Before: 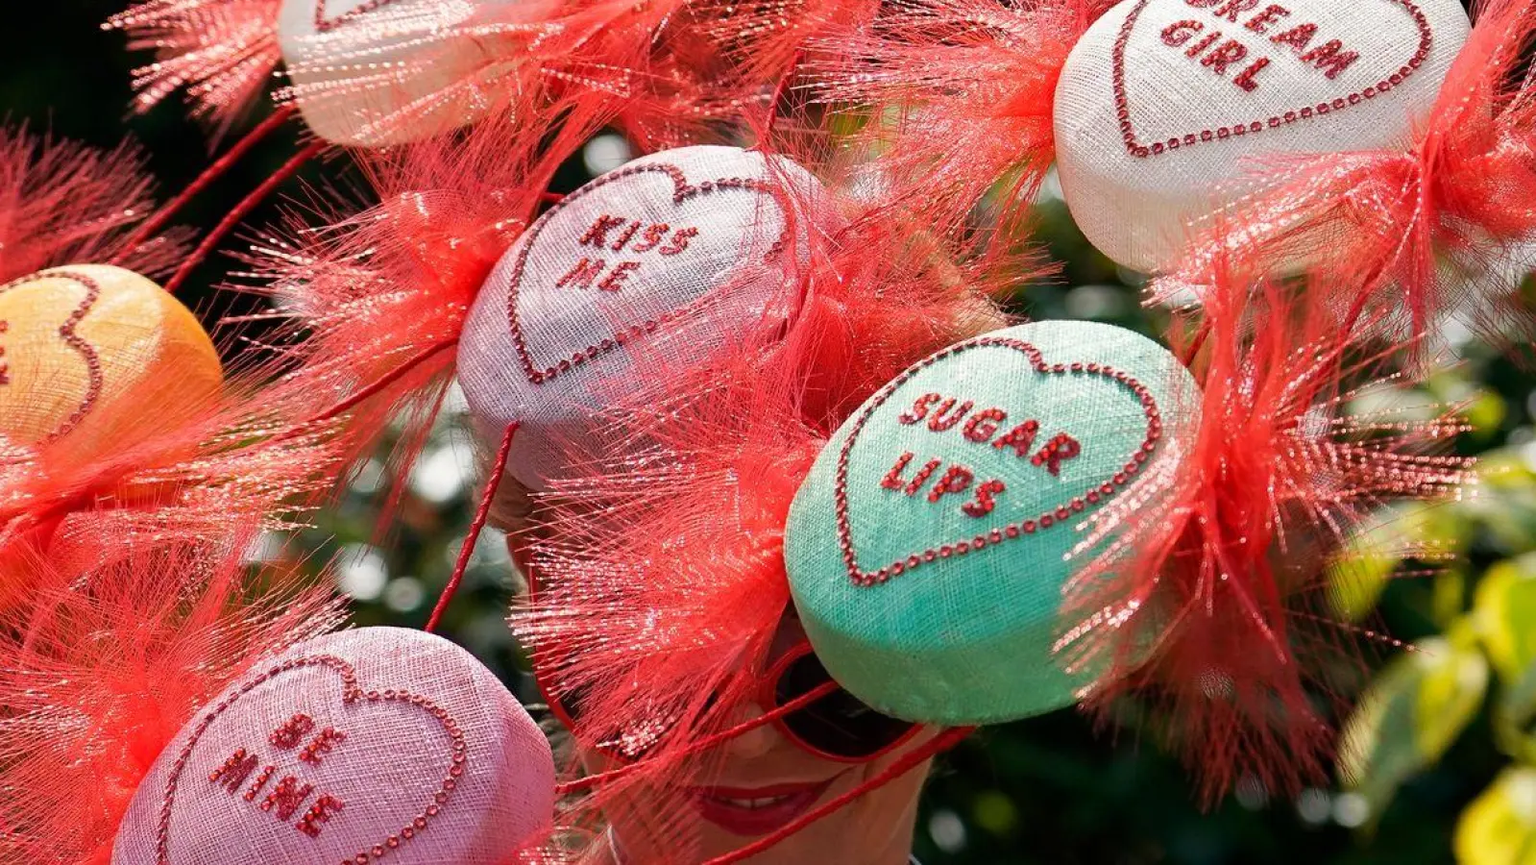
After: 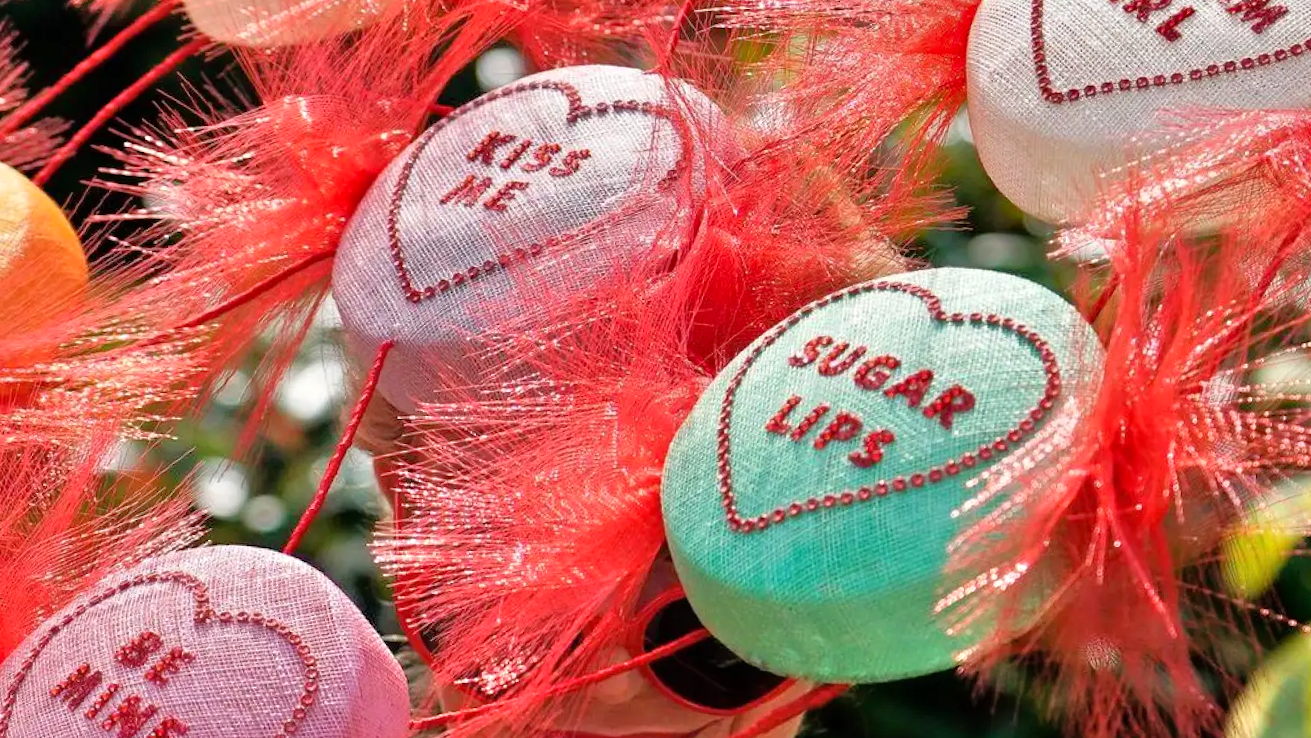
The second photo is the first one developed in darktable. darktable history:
shadows and highlights: soften with gaussian
crop and rotate: angle -3.27°, left 5.211%, top 5.211%, right 4.607%, bottom 4.607%
tone equalizer: -7 EV 0.15 EV, -6 EV 0.6 EV, -5 EV 1.15 EV, -4 EV 1.33 EV, -3 EV 1.15 EV, -2 EV 0.6 EV, -1 EV 0.15 EV, mask exposure compensation -0.5 EV
